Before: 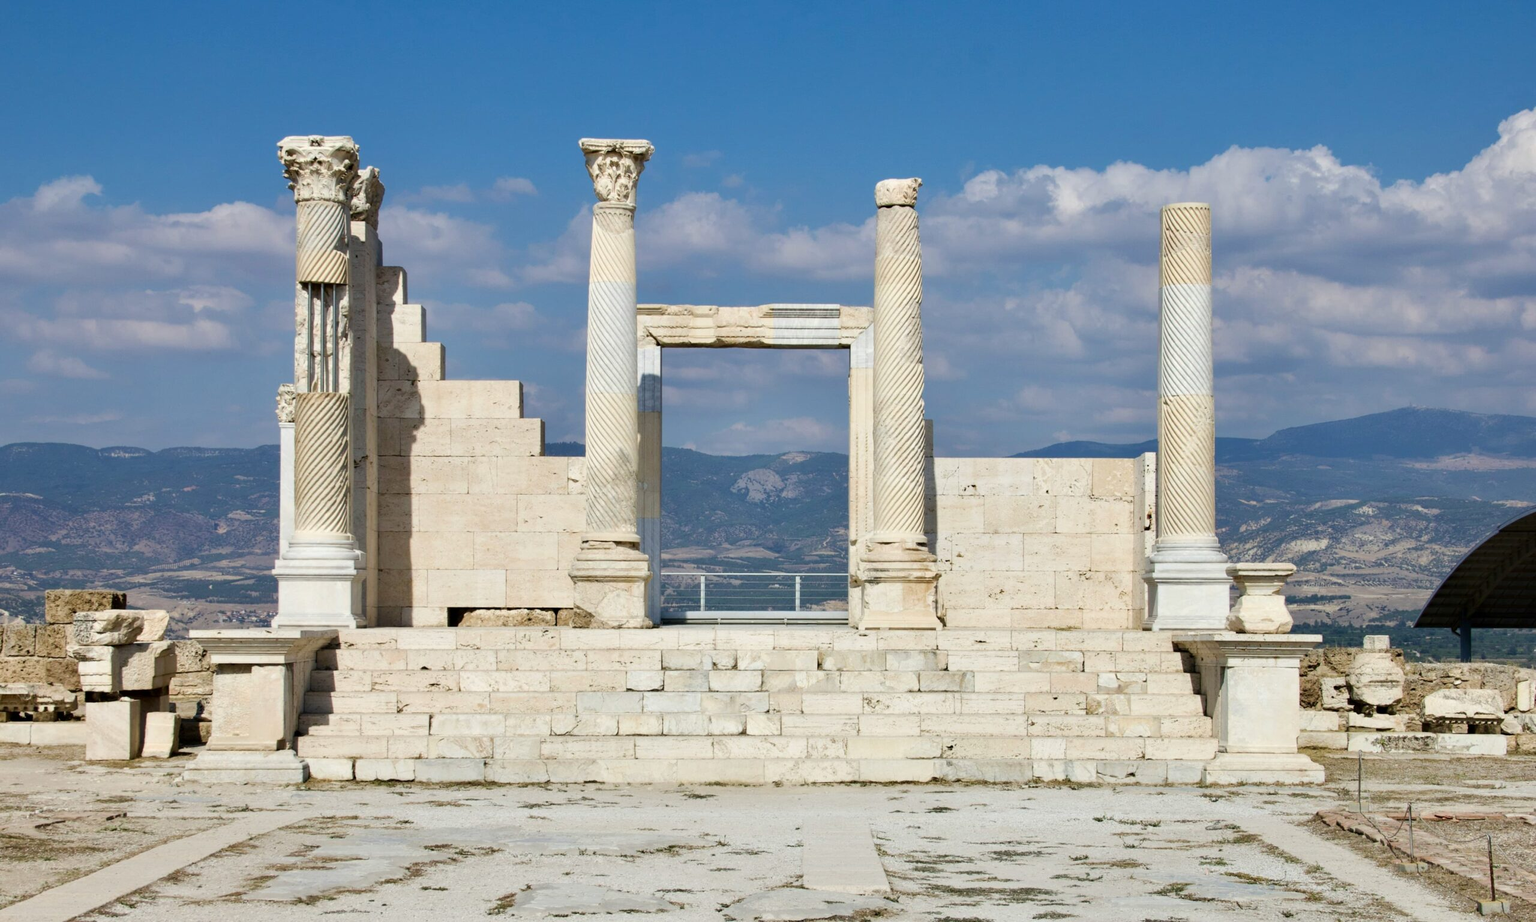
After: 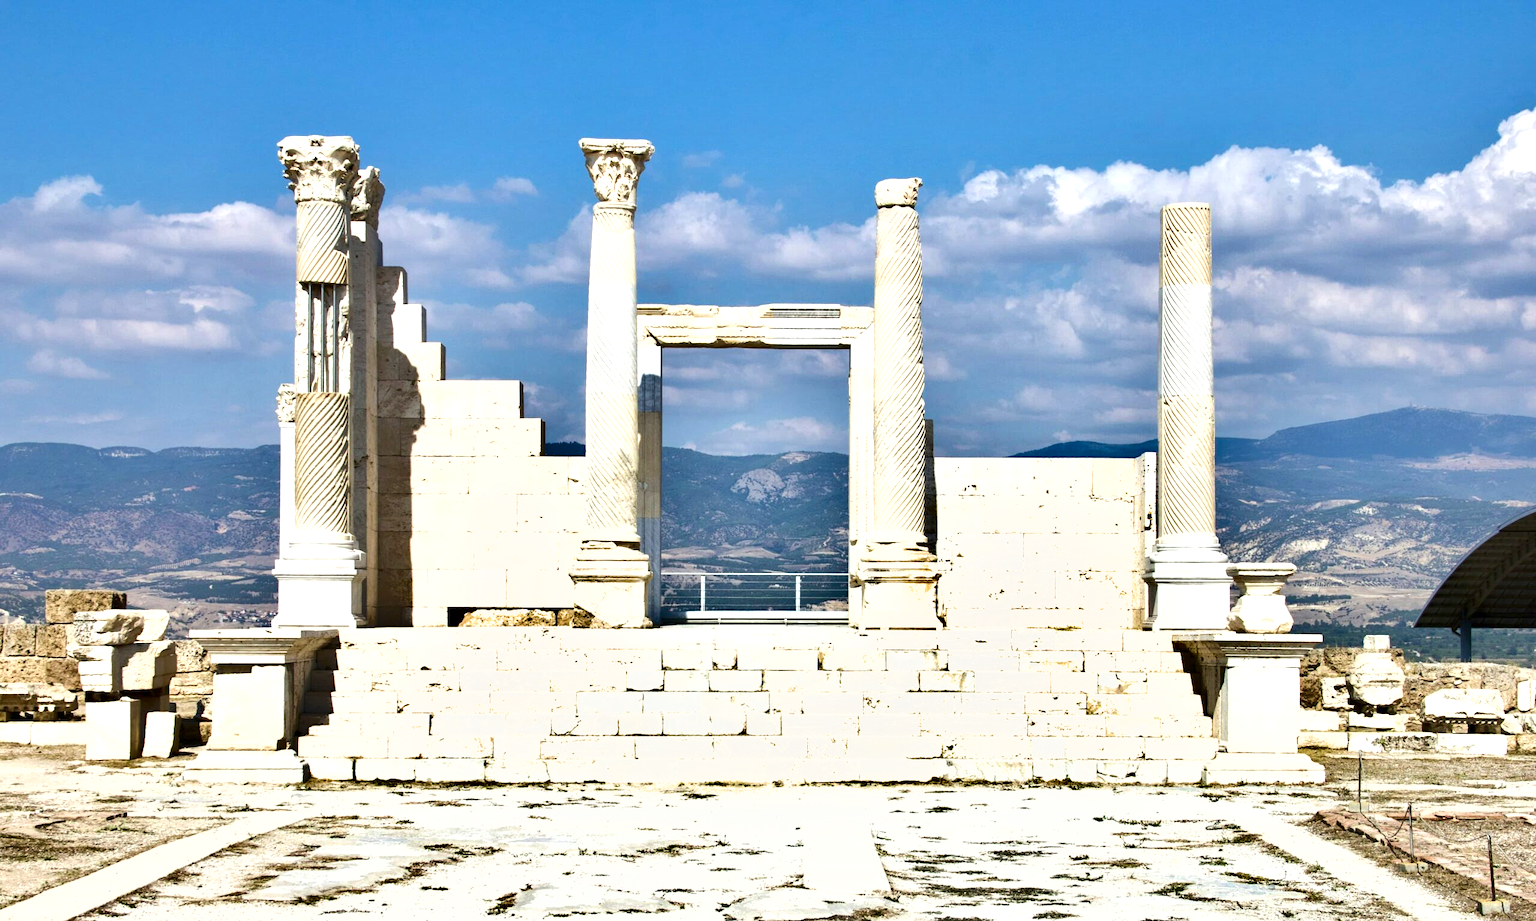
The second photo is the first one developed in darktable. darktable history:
shadows and highlights: soften with gaussian
exposure: exposure 0.99 EV, compensate exposure bias true, compensate highlight preservation false
